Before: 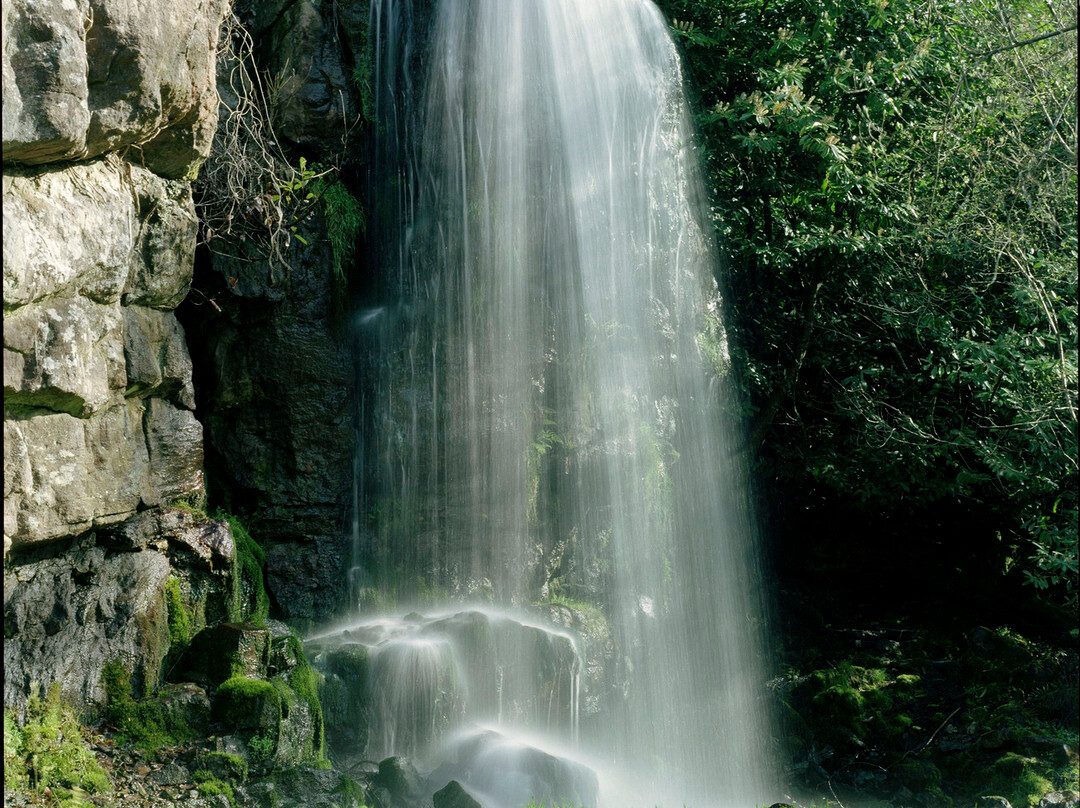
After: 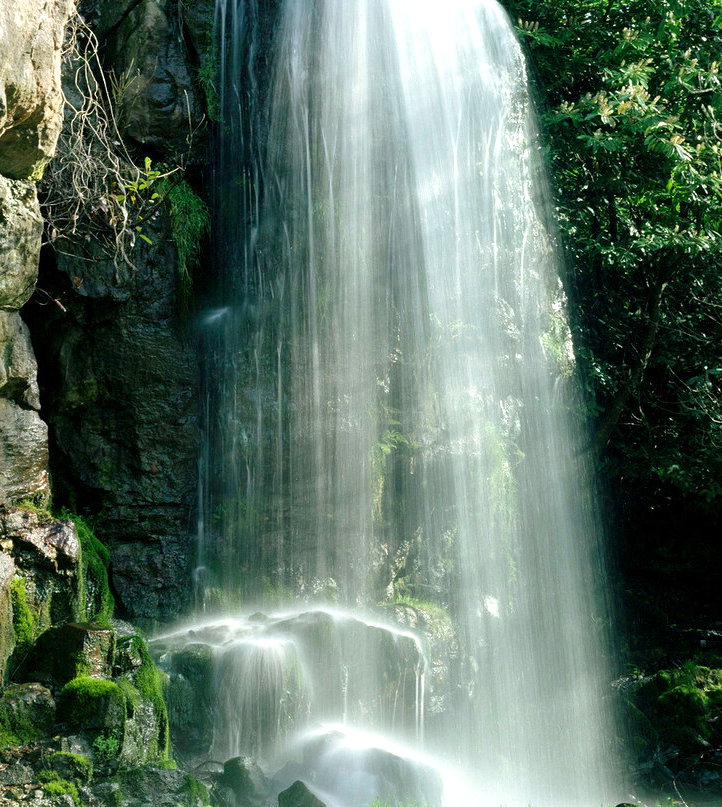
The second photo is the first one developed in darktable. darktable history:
exposure: exposure 0.602 EV, compensate highlight preservation false
contrast brightness saturation: saturation 0.124
color correction: highlights b* 0.019, saturation 0.977
crop and rotate: left 14.413%, right 18.701%
